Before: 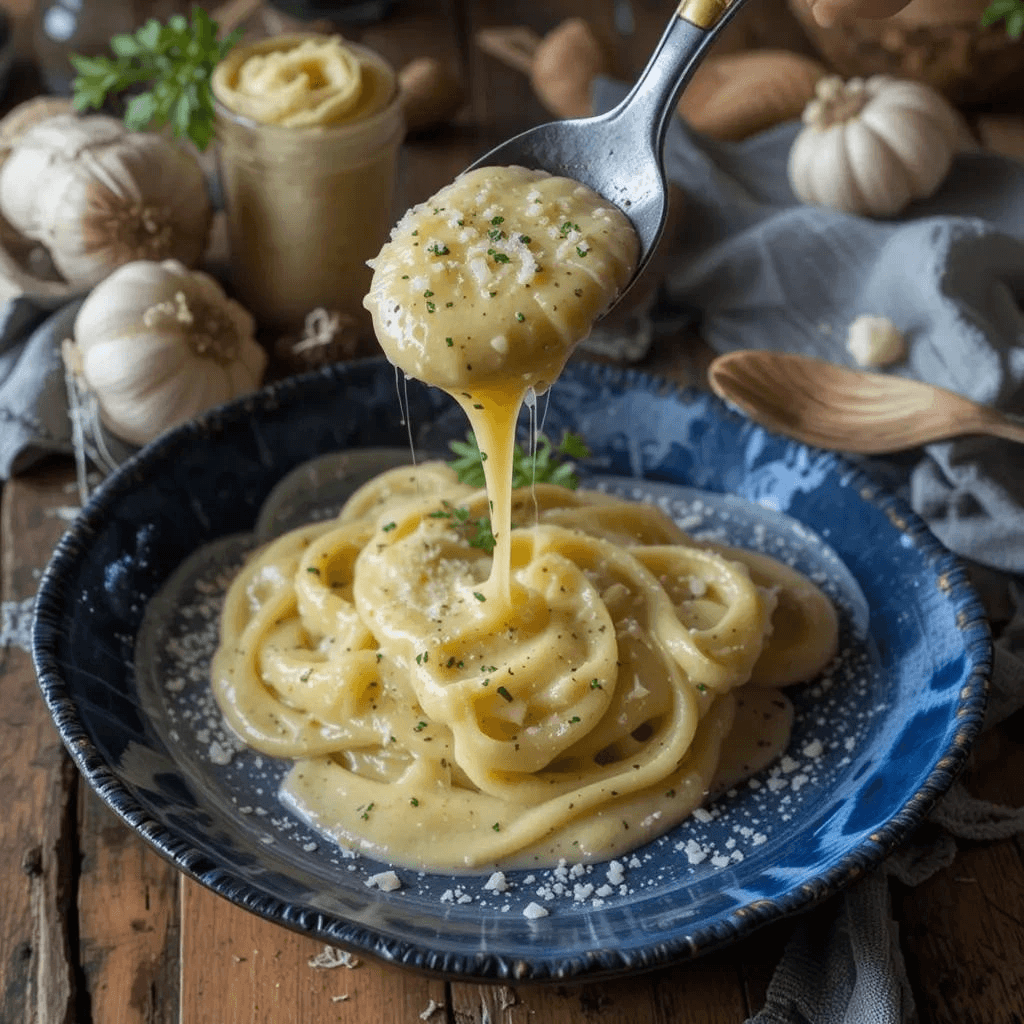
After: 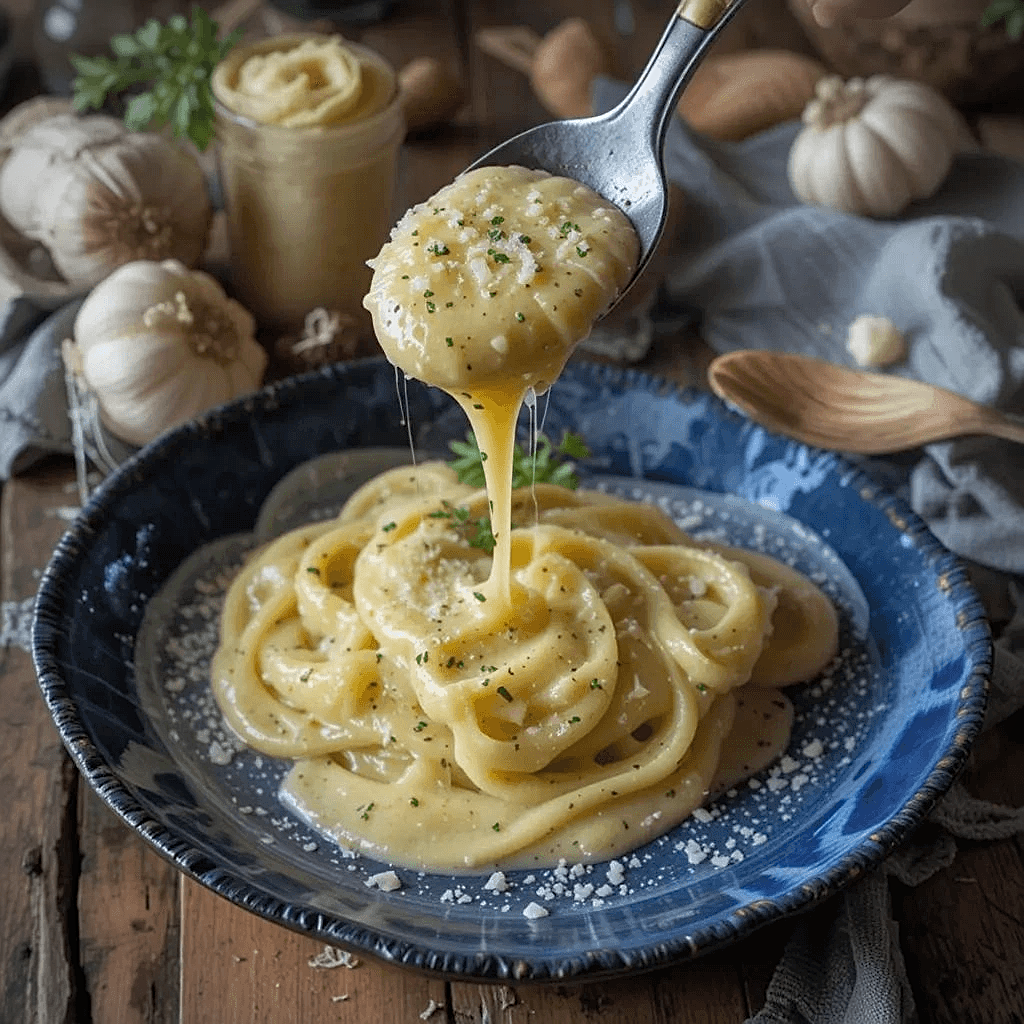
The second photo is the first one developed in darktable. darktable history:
vignetting: fall-off radius 60.39%
shadows and highlights: shadows 42.8, highlights 7.7
sharpen: on, module defaults
